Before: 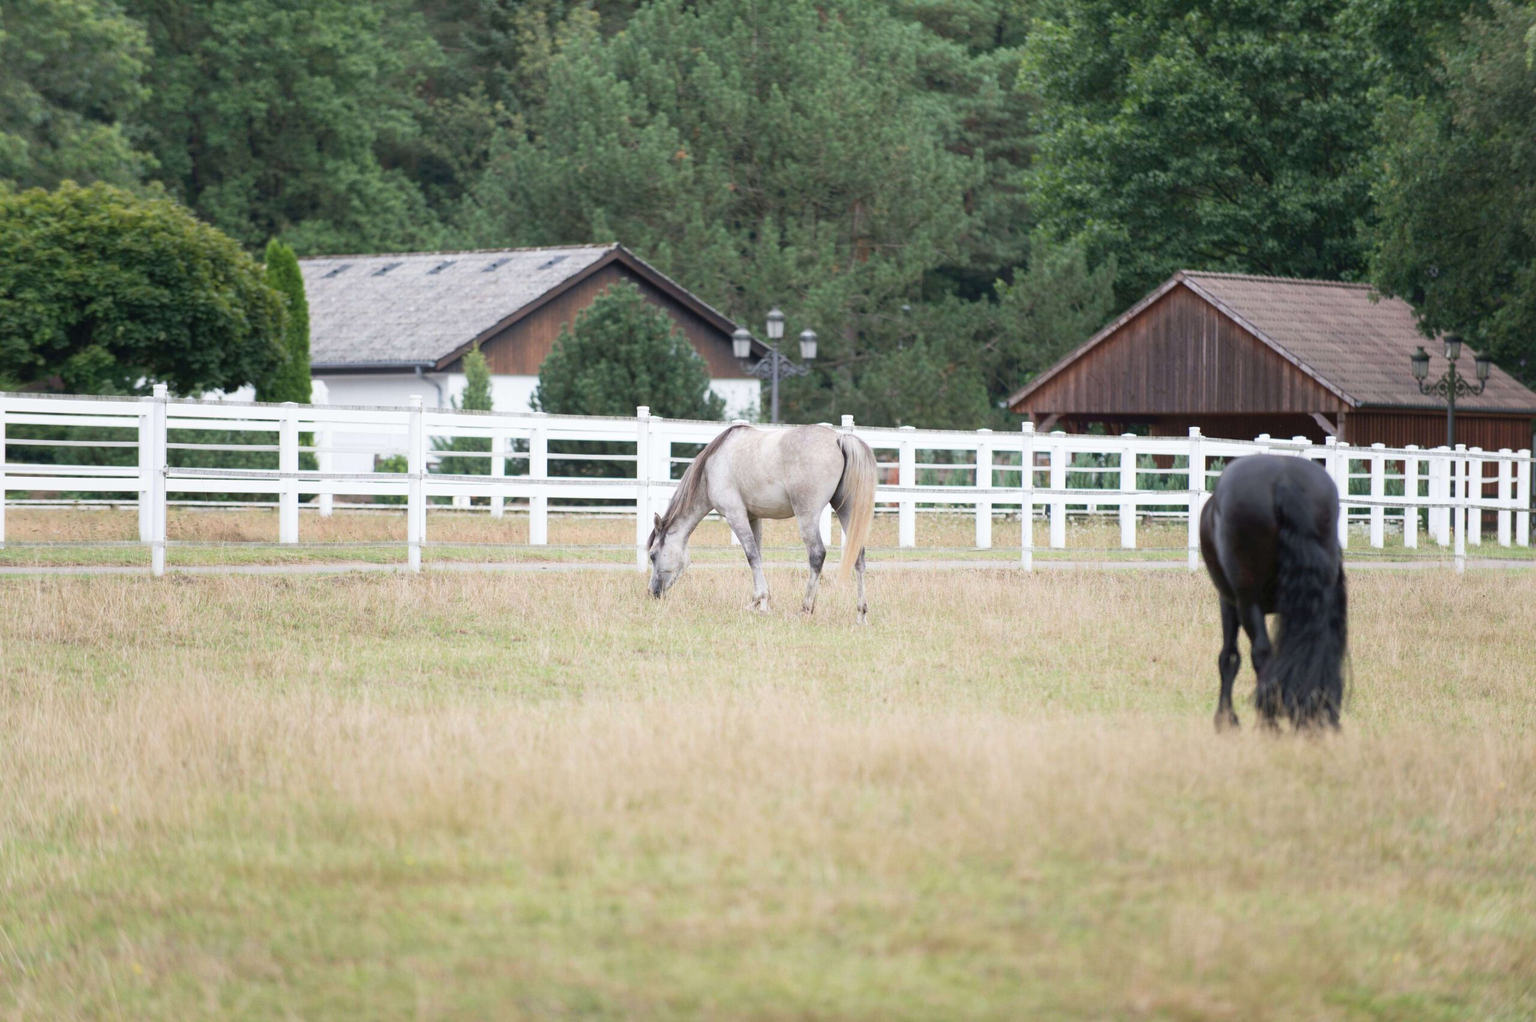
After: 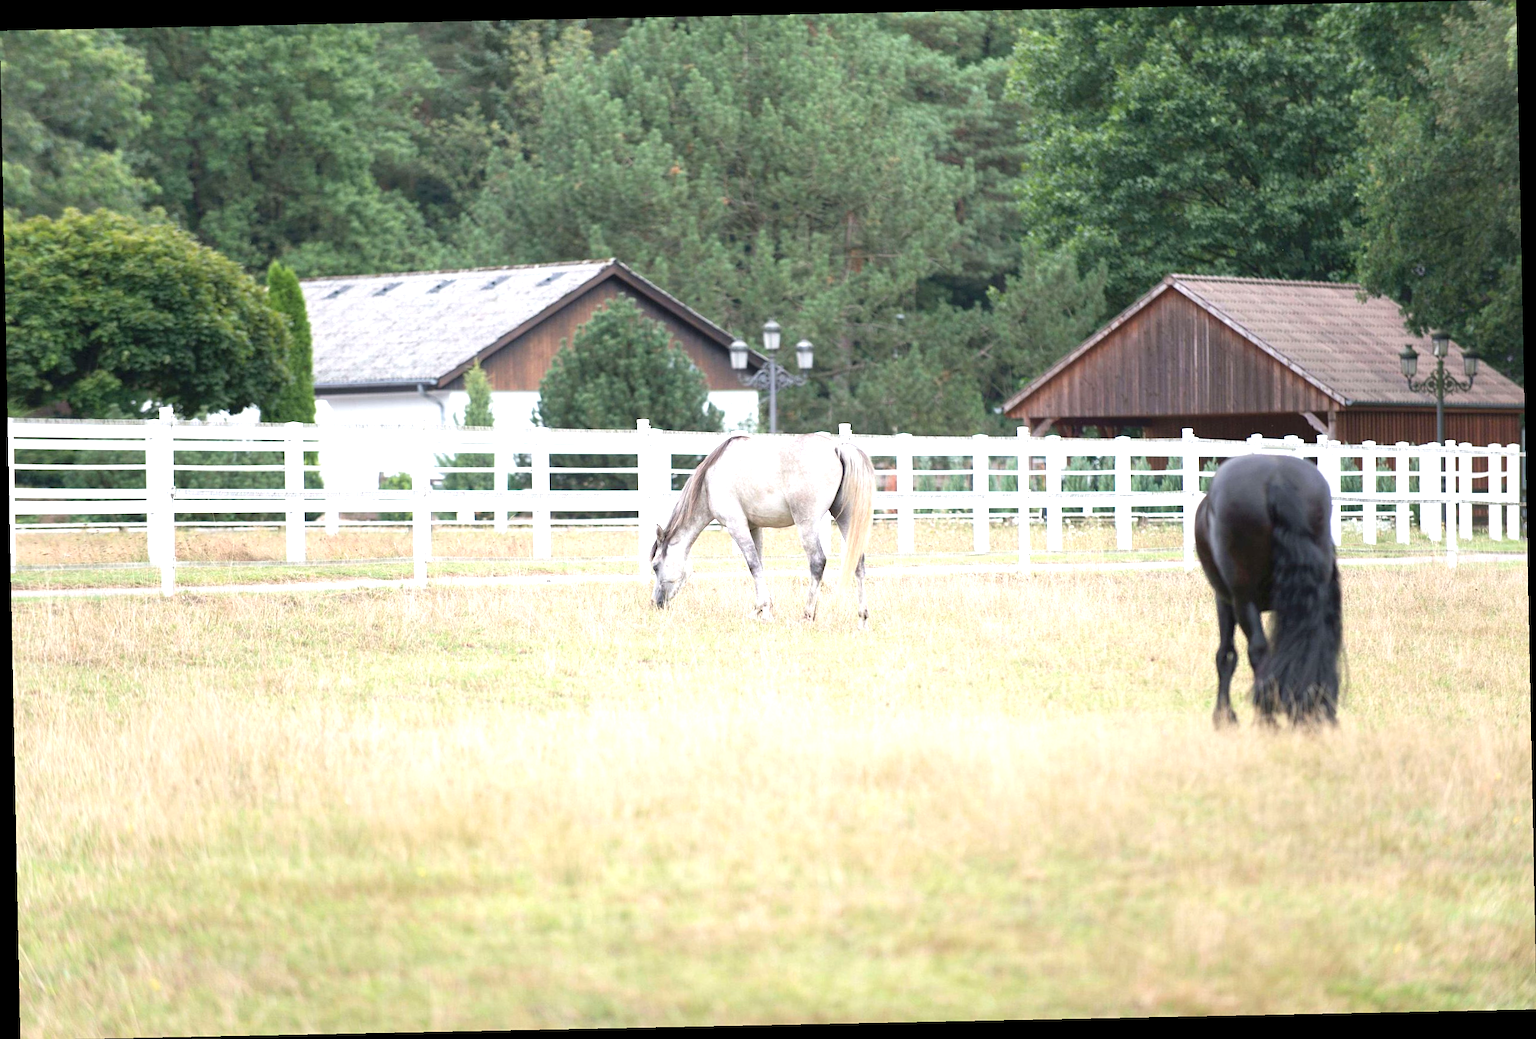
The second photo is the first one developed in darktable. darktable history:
sharpen: amount 0.2
rotate and perspective: rotation -1.17°, automatic cropping off
exposure: exposure 0.785 EV, compensate highlight preservation false
color balance: output saturation 98.5%
